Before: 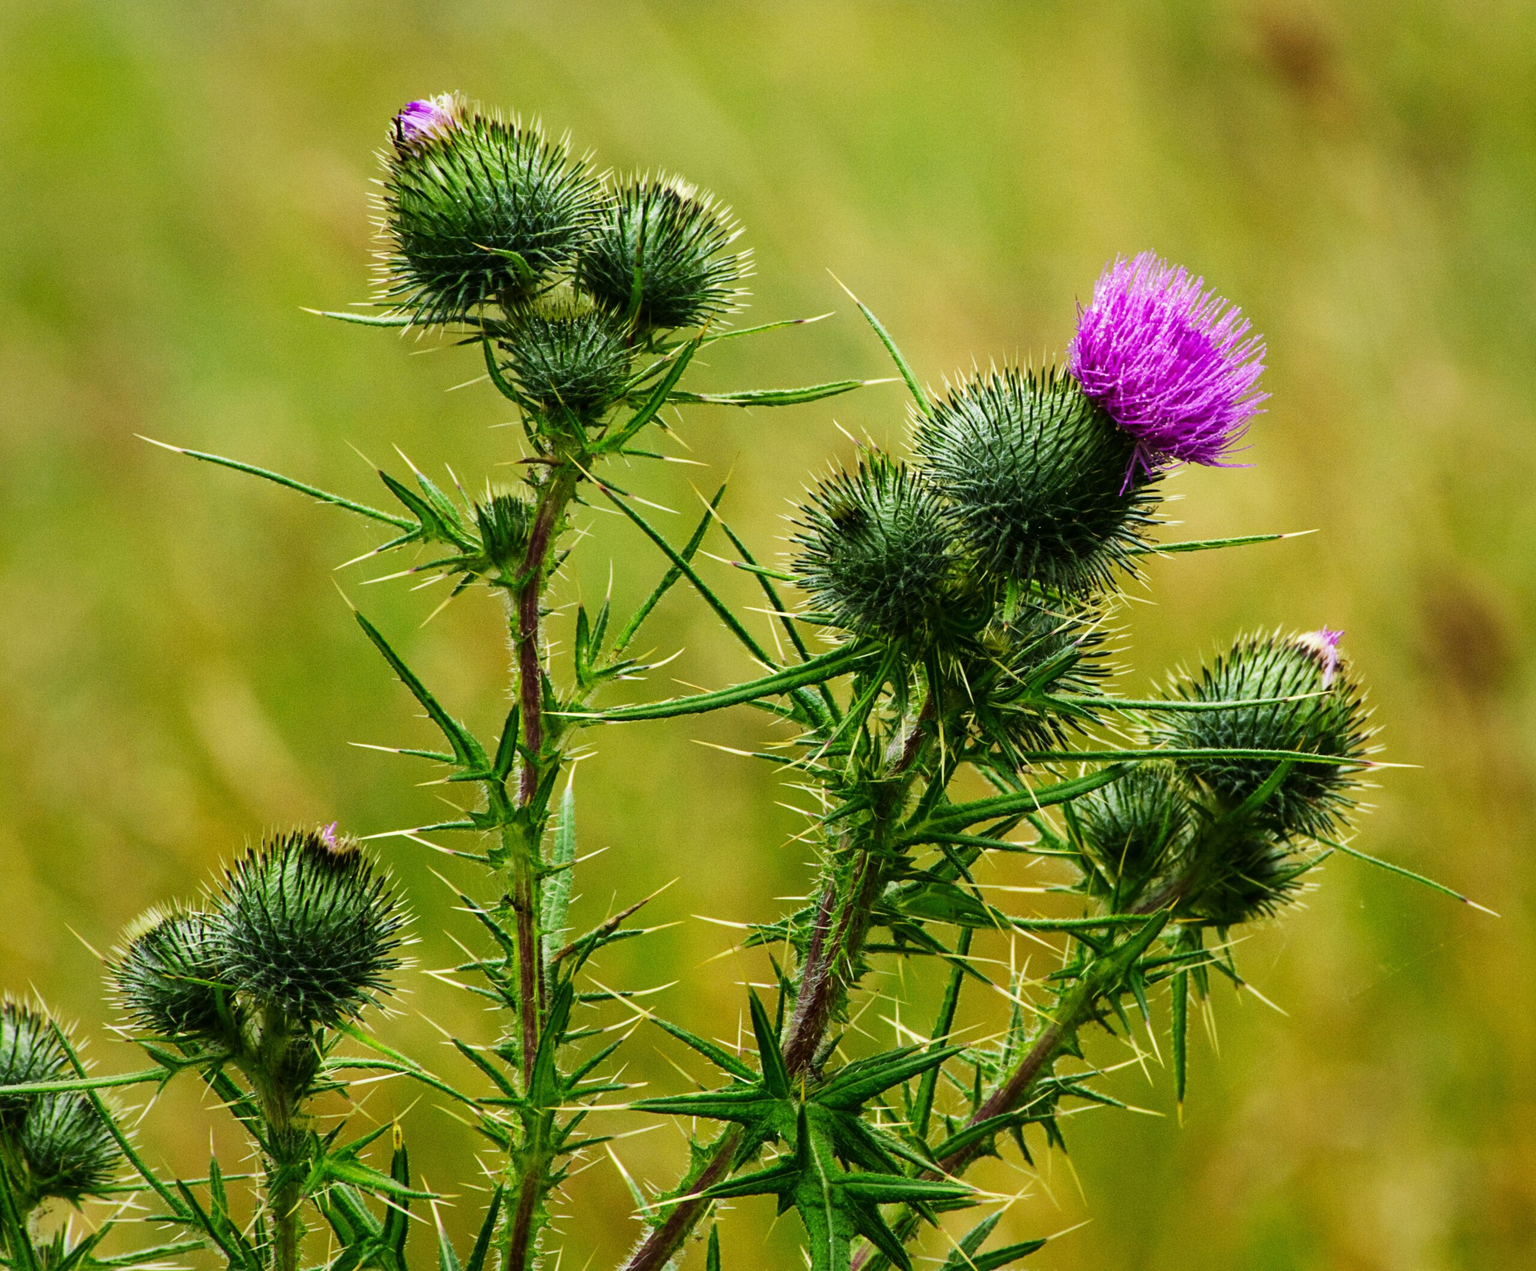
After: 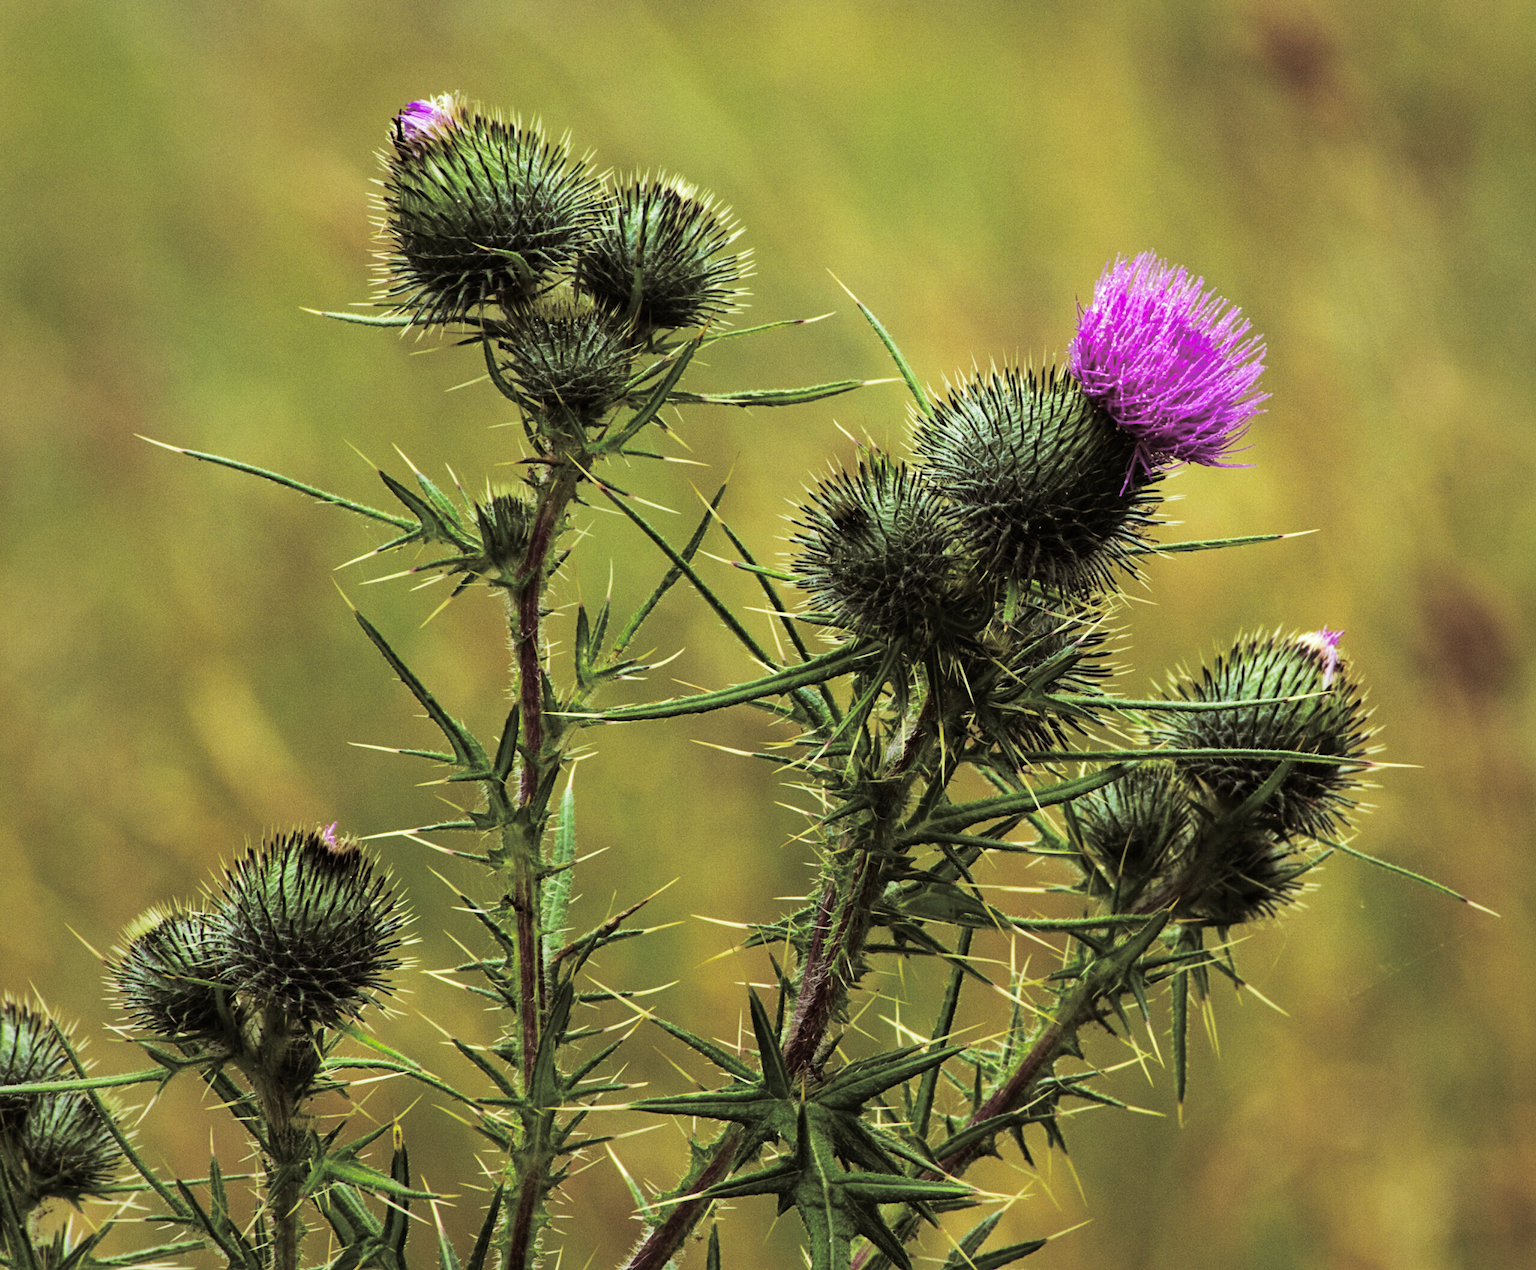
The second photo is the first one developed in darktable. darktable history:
haze removal: compatibility mode true, adaptive false
split-toning: shadows › saturation 0.2
exposure: exposure 0.014 EV, compensate highlight preservation false
